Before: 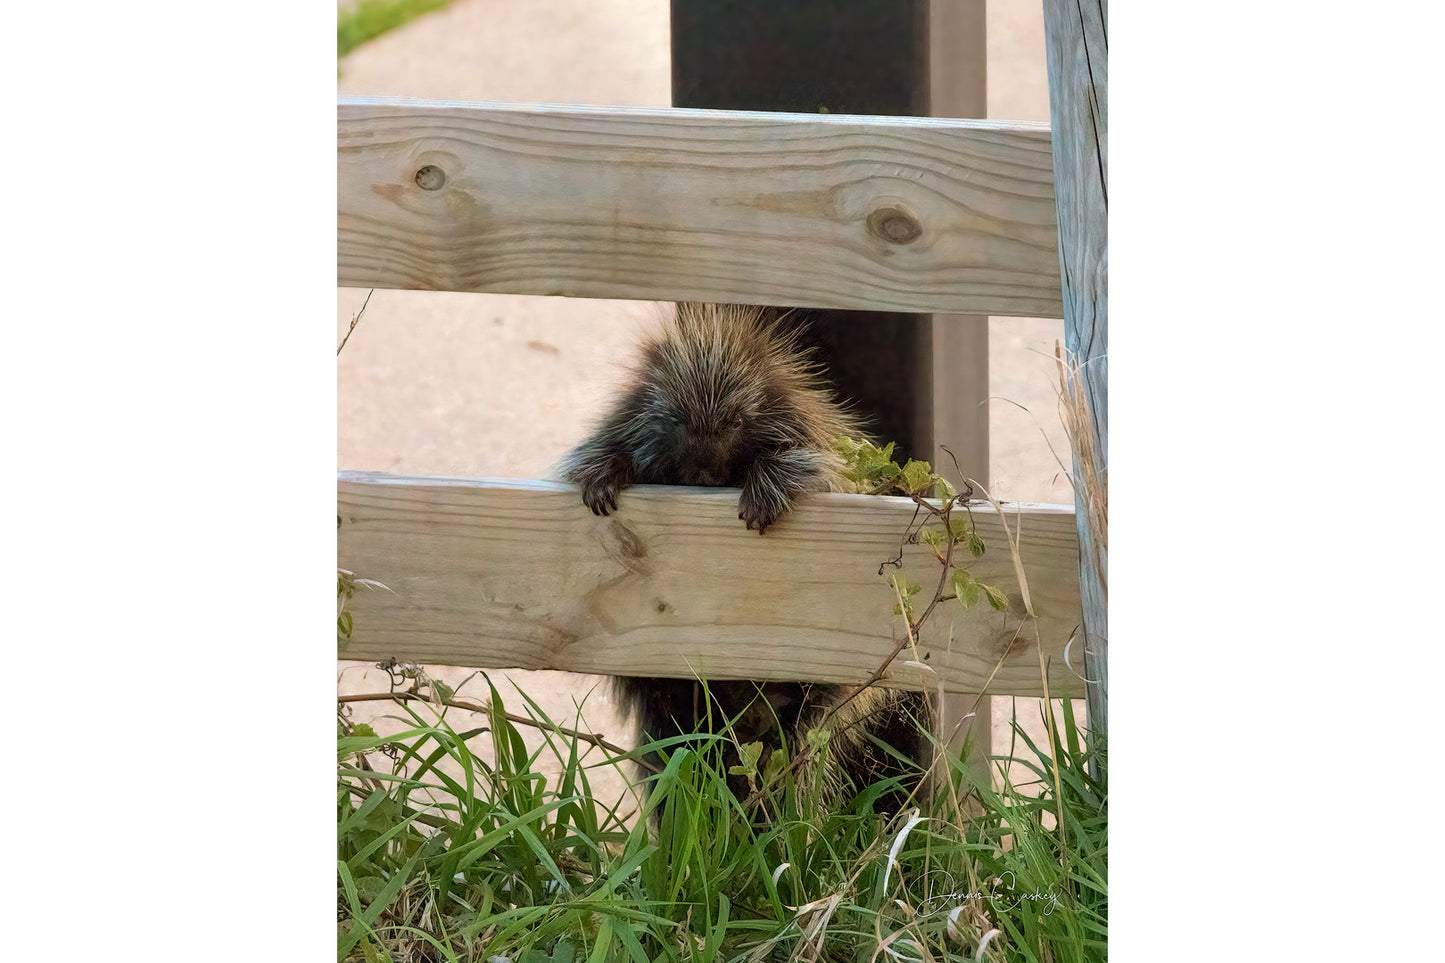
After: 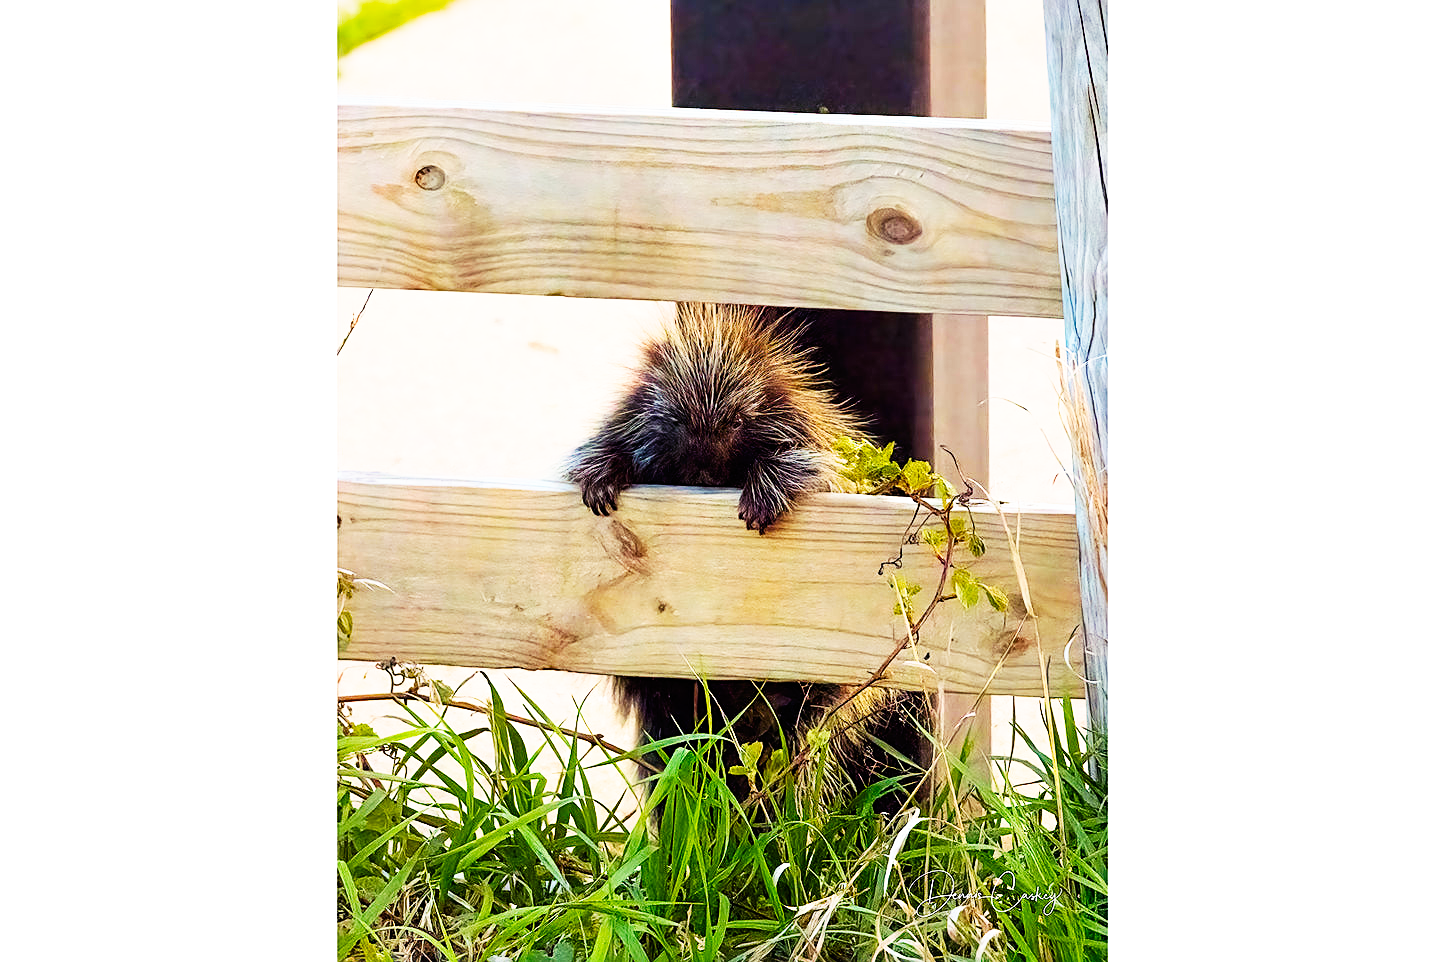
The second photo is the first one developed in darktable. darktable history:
color balance rgb: shadows lift › luminance -21.88%, shadows lift › chroma 8.655%, shadows lift › hue 283.05°, perceptual saturation grading › global saturation 25.255%, global vibrance 20%
base curve: curves: ch0 [(0, 0) (0.007, 0.004) (0.027, 0.03) (0.046, 0.07) (0.207, 0.54) (0.442, 0.872) (0.673, 0.972) (1, 1)], preserve colors none
crop: bottom 0.074%
sharpen: on, module defaults
